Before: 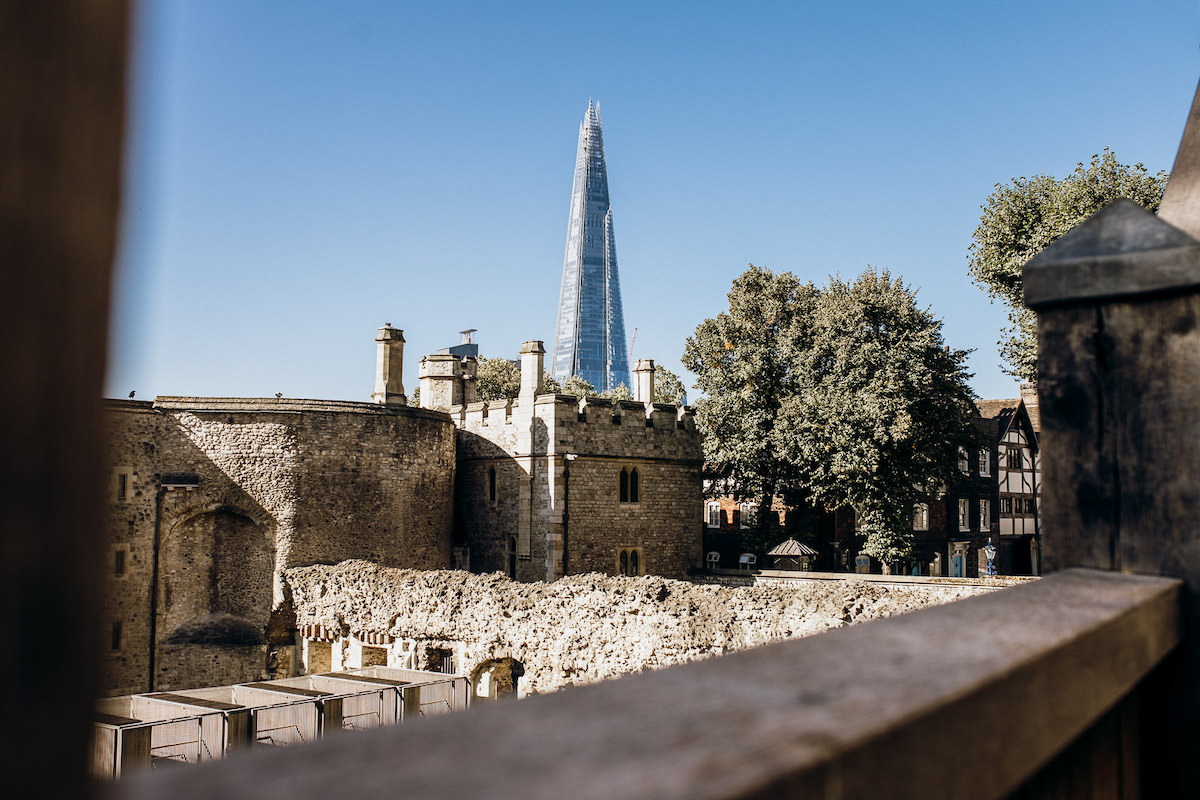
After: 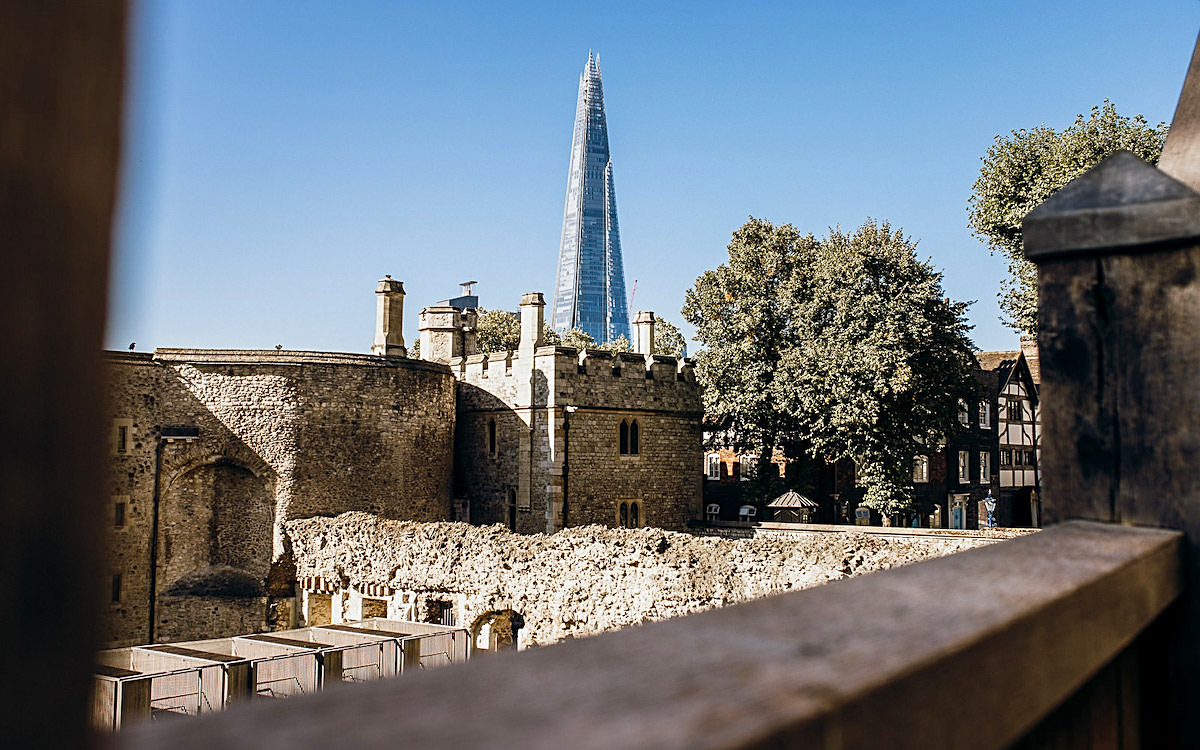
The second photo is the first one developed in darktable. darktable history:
fill light: on, module defaults
crop and rotate: top 6.25%
sharpen: on, module defaults
contrast brightness saturation: contrast 0.04, saturation 0.16
